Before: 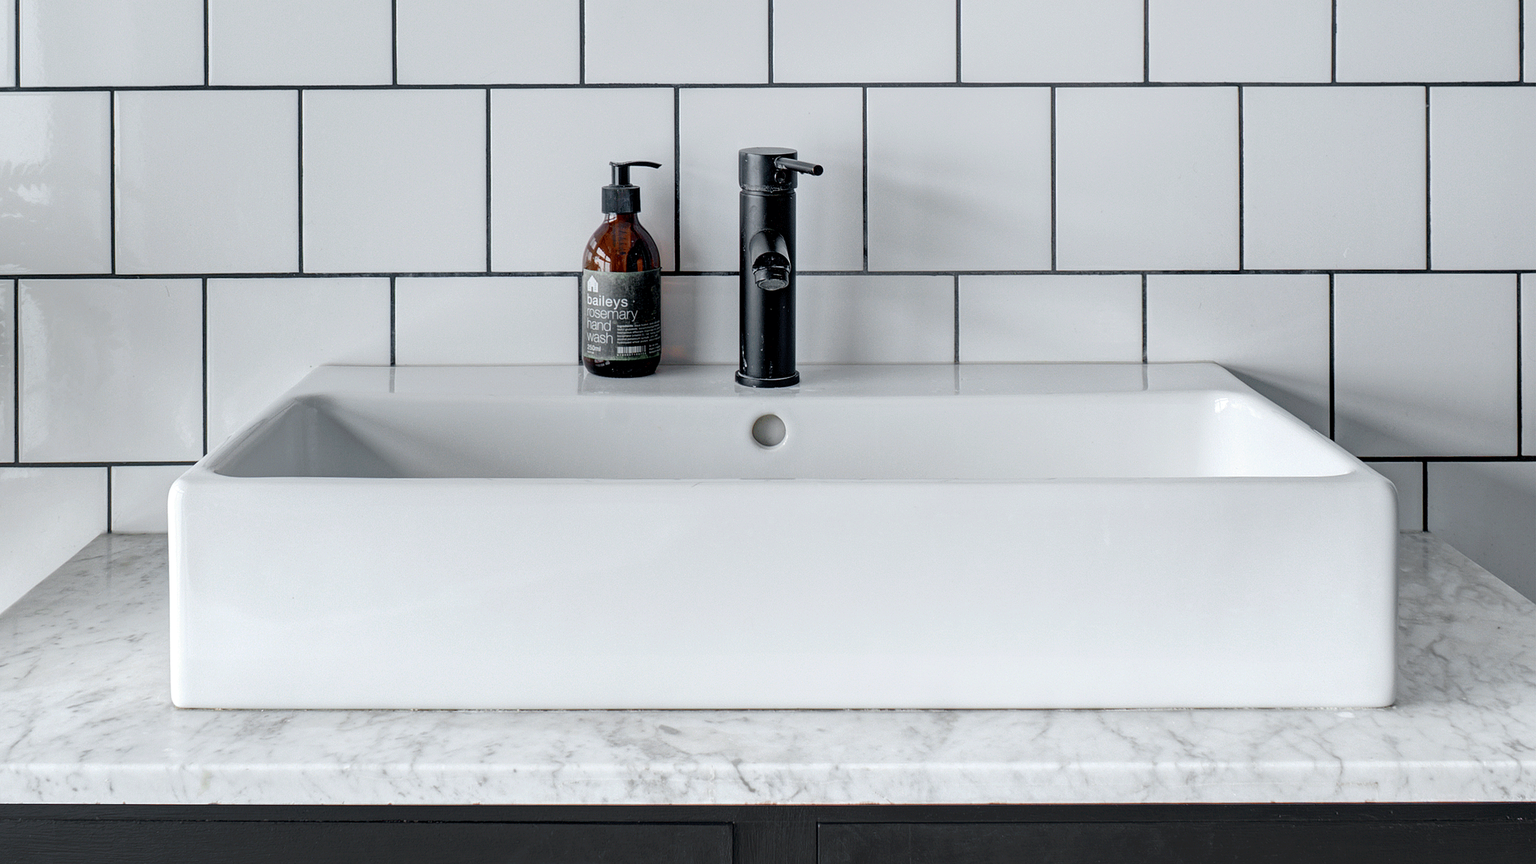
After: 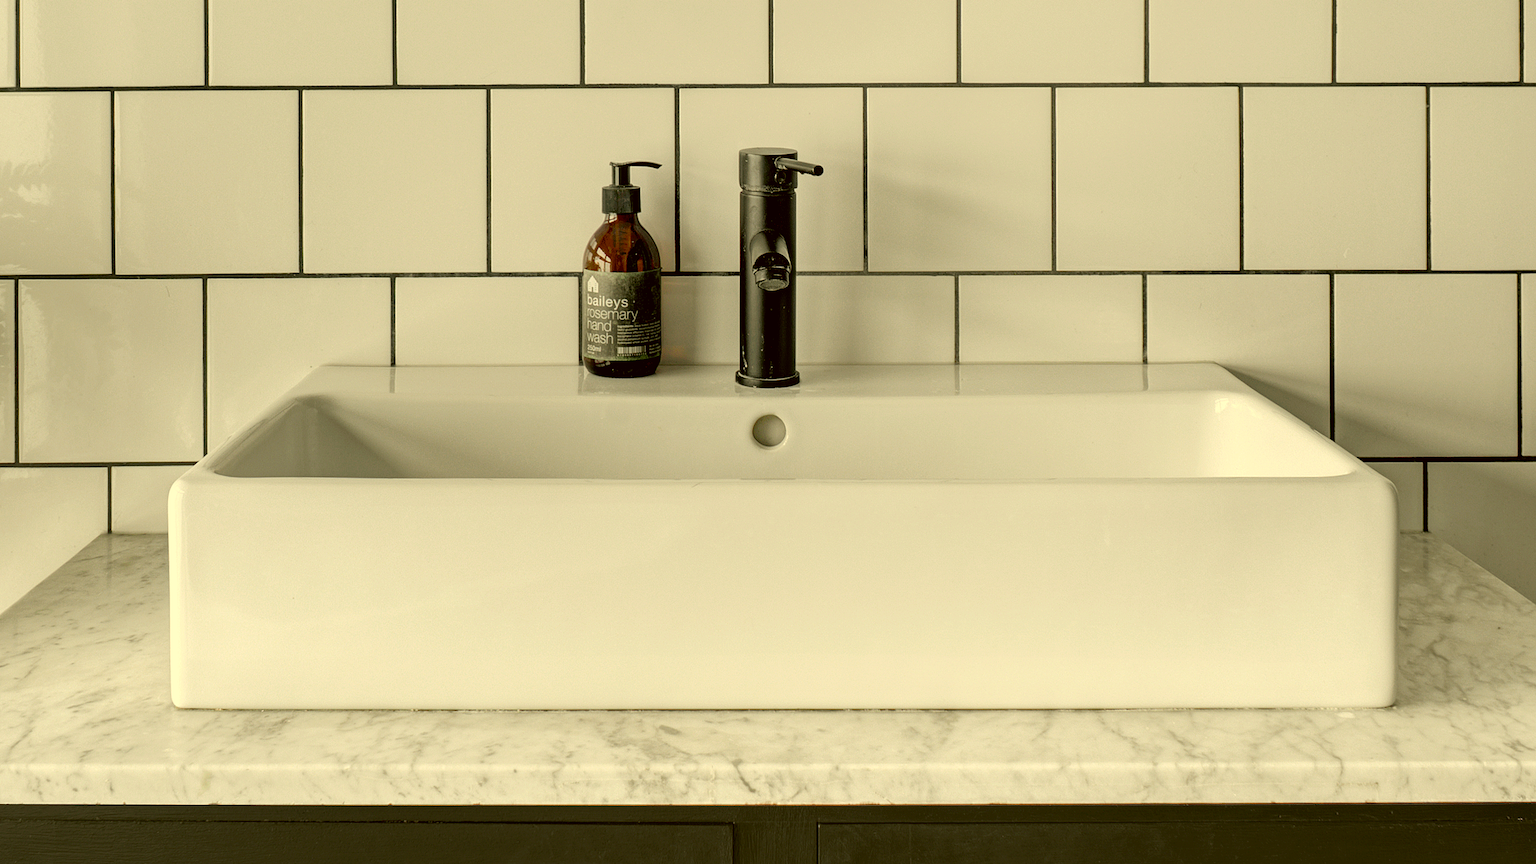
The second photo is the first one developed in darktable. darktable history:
color correction: highlights a* 0.177, highlights b* 29.23, shadows a* -0.182, shadows b* 21.65
